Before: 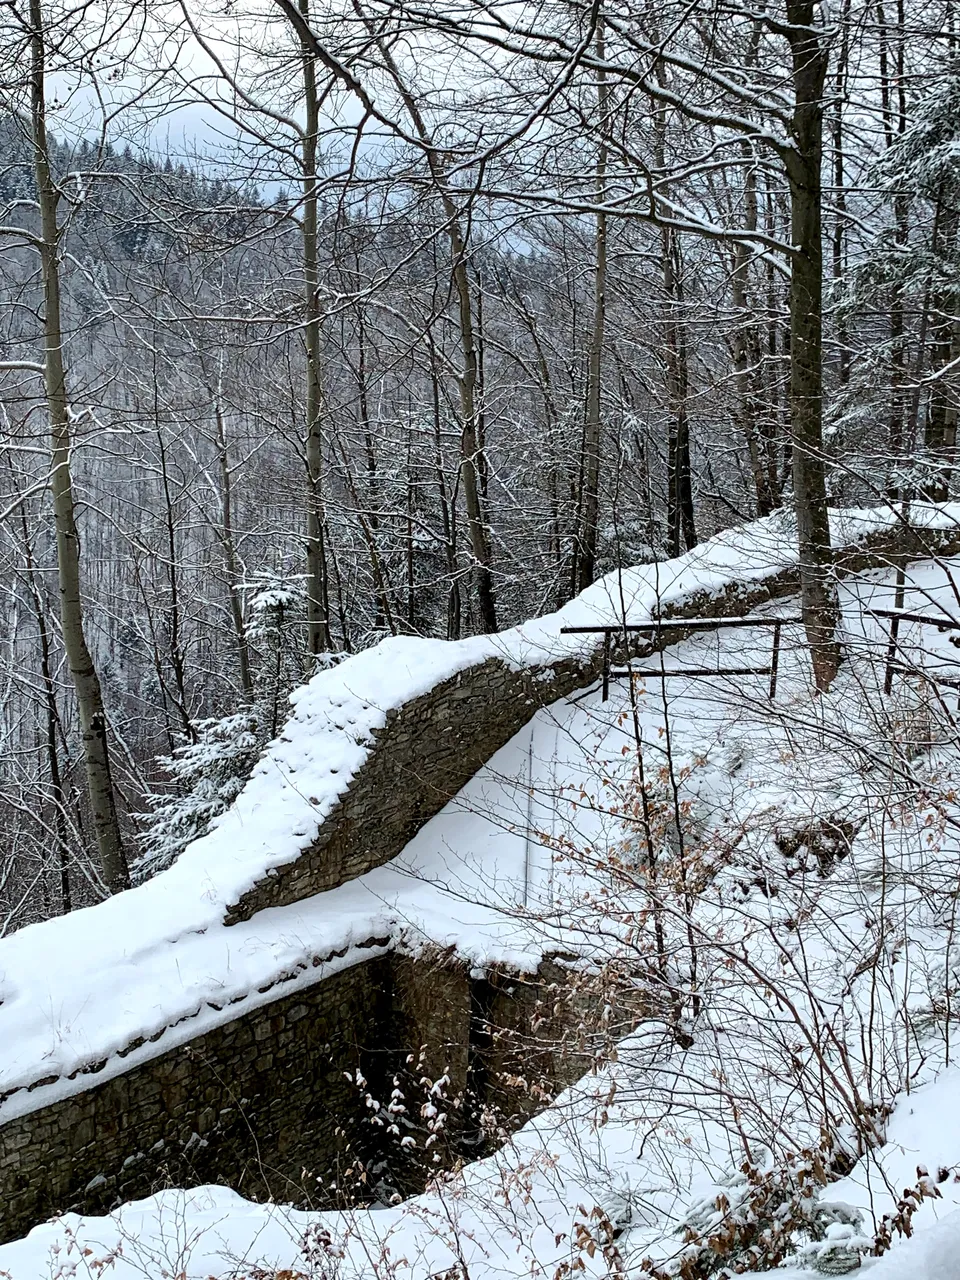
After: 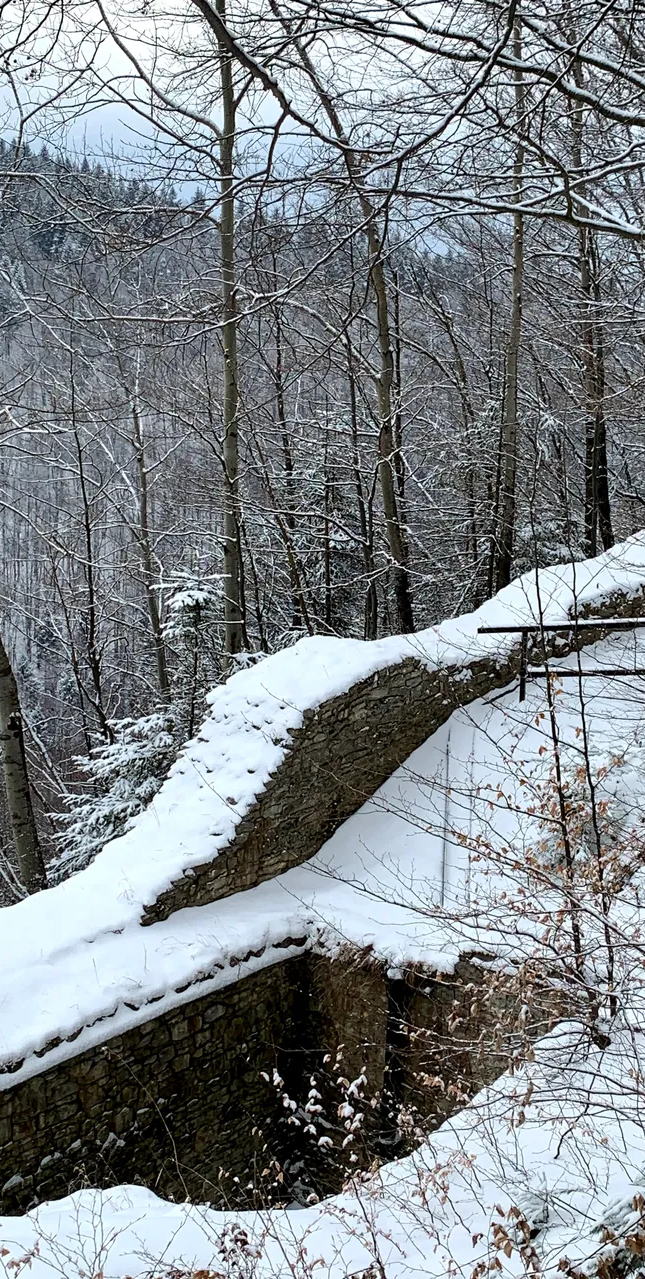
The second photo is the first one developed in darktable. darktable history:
crop and rotate: left 8.731%, right 24.02%
